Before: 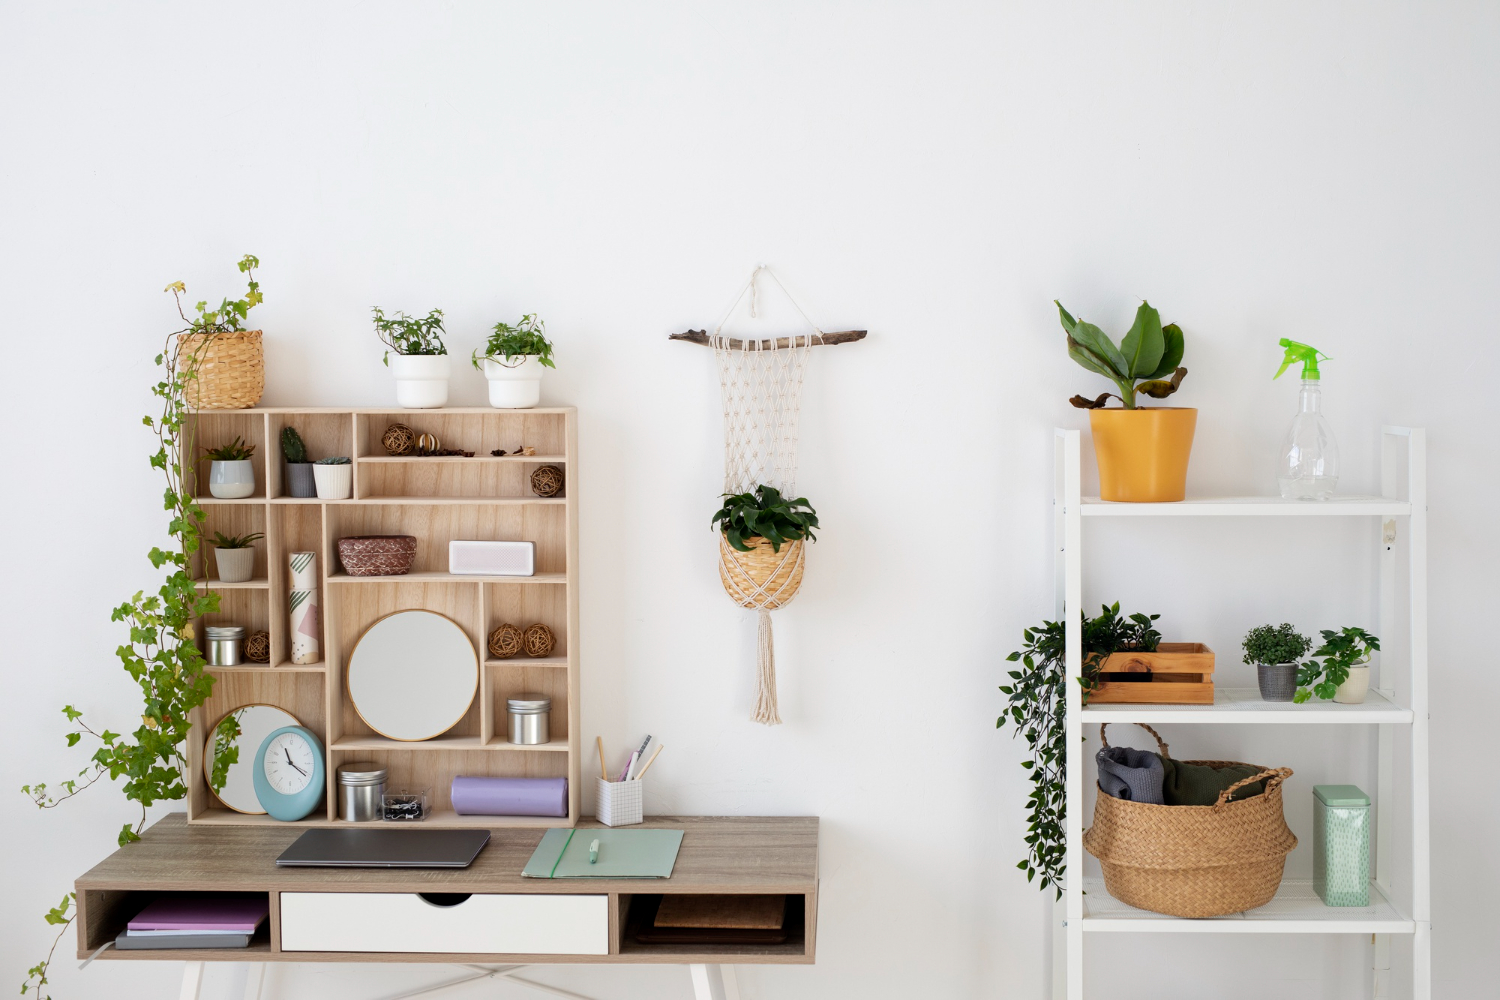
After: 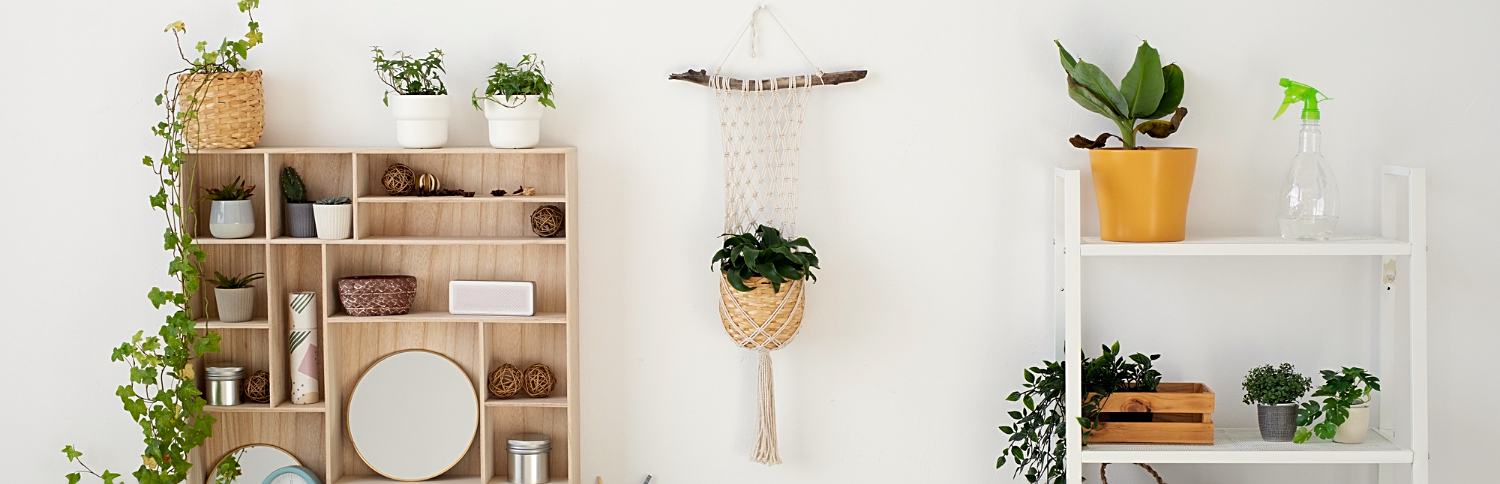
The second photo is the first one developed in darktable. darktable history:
crop and rotate: top 26.056%, bottom 25.543%
sharpen: on, module defaults
color correction: highlights b* 3
